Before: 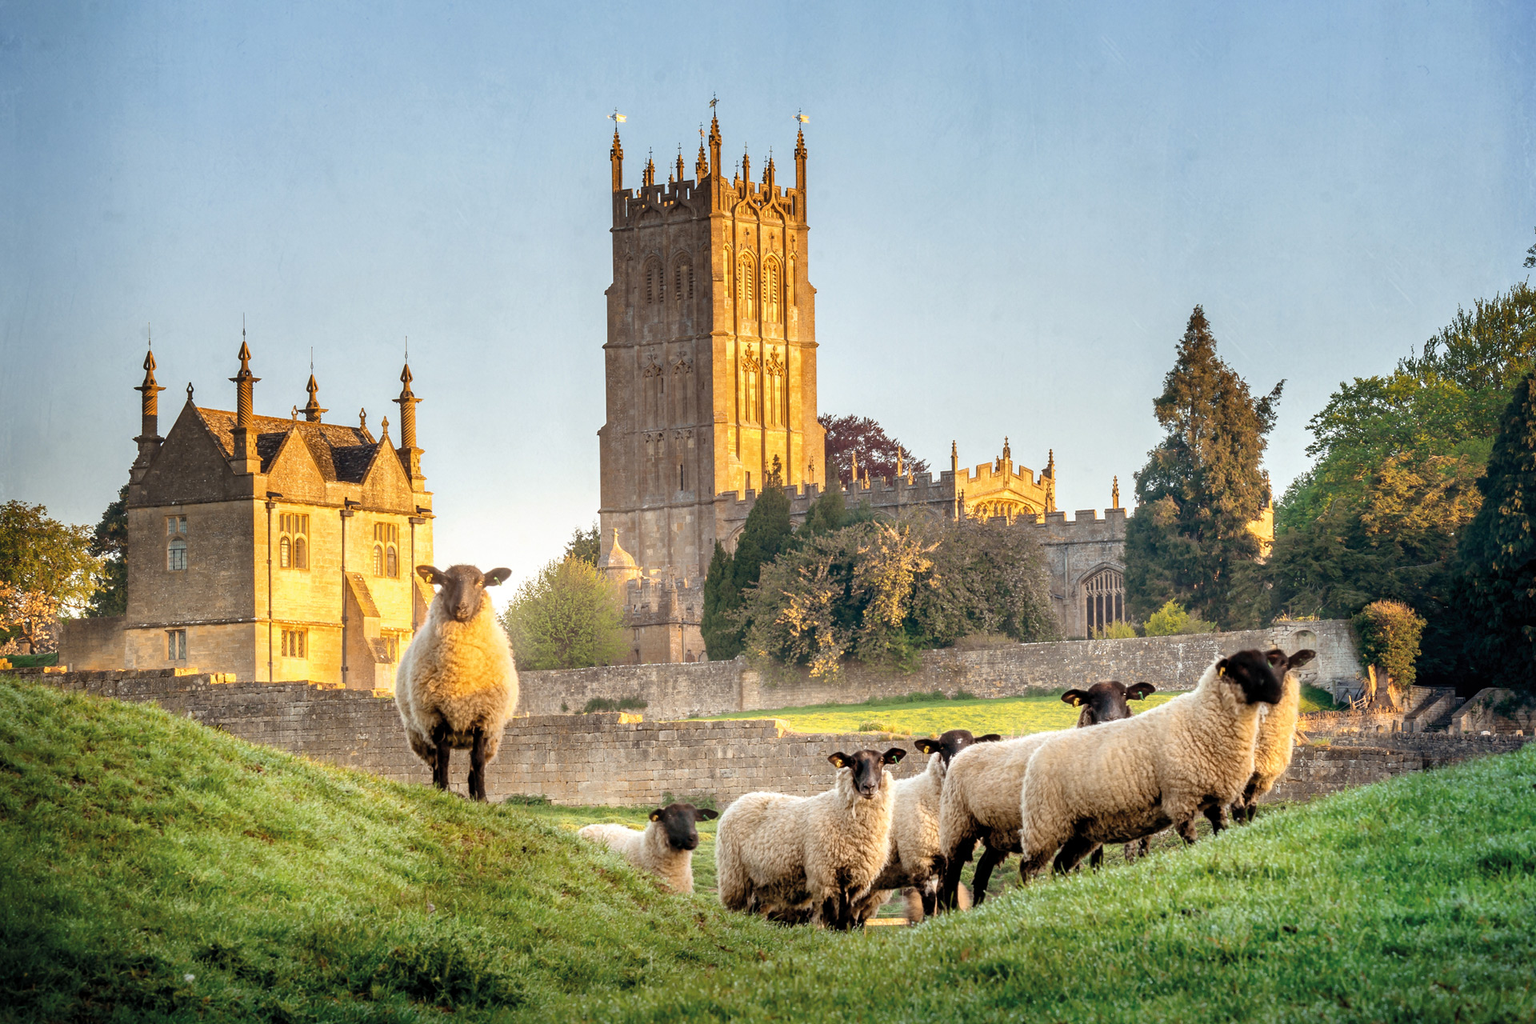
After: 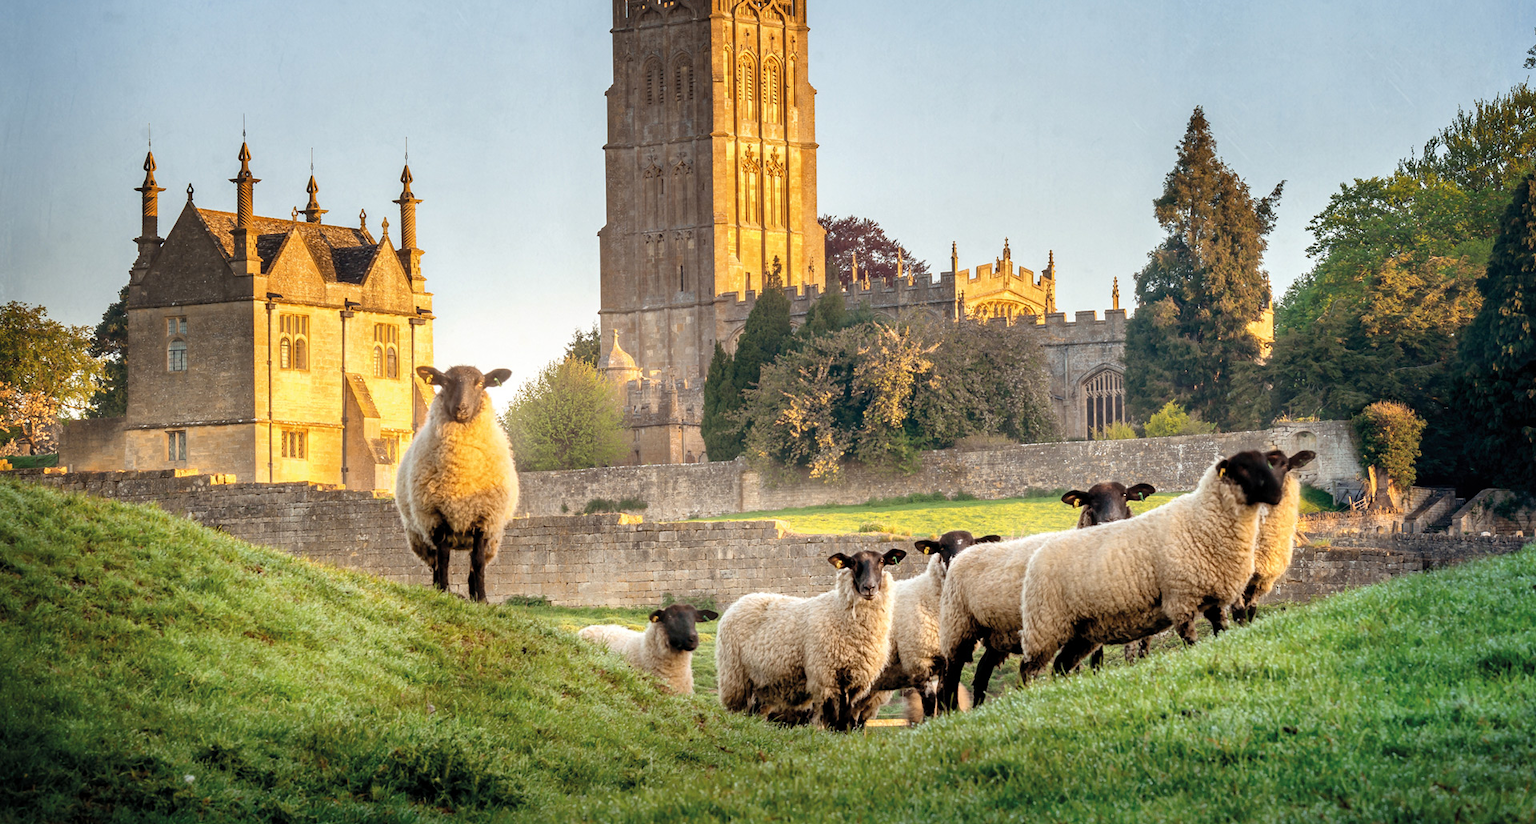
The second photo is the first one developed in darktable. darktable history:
crop and rotate: top 19.454%
